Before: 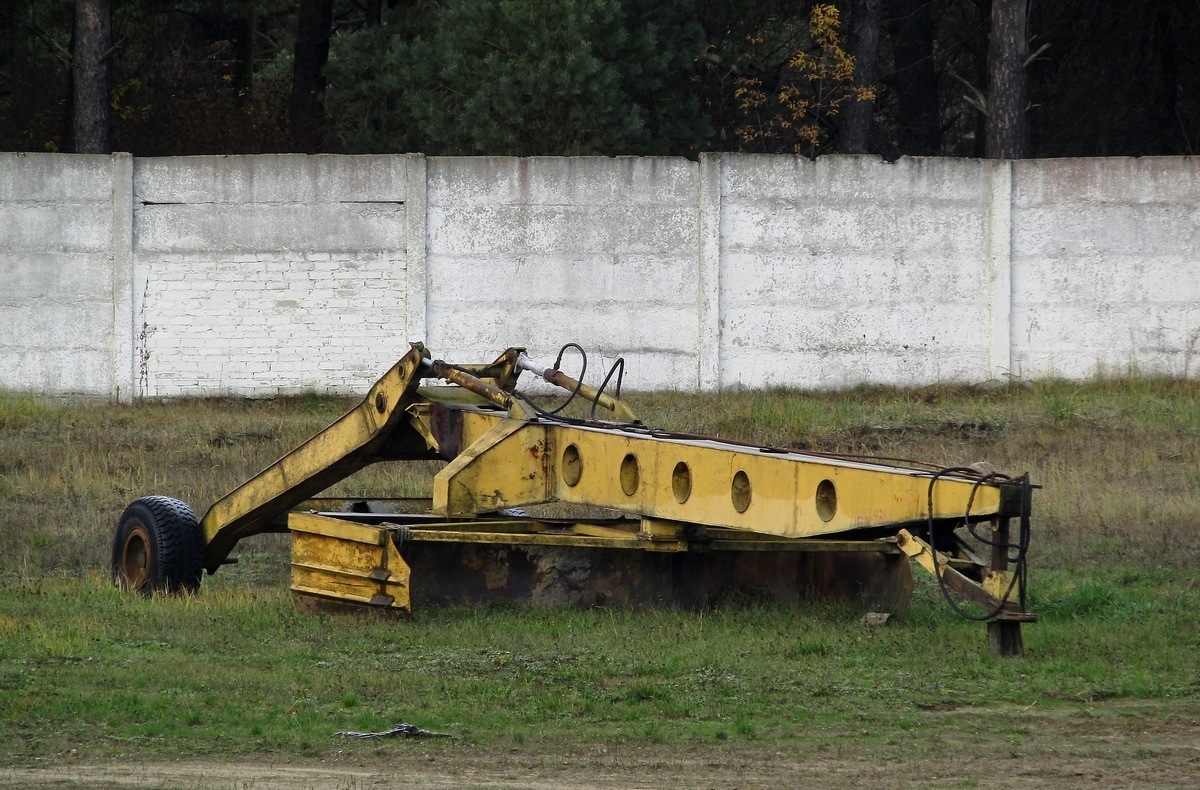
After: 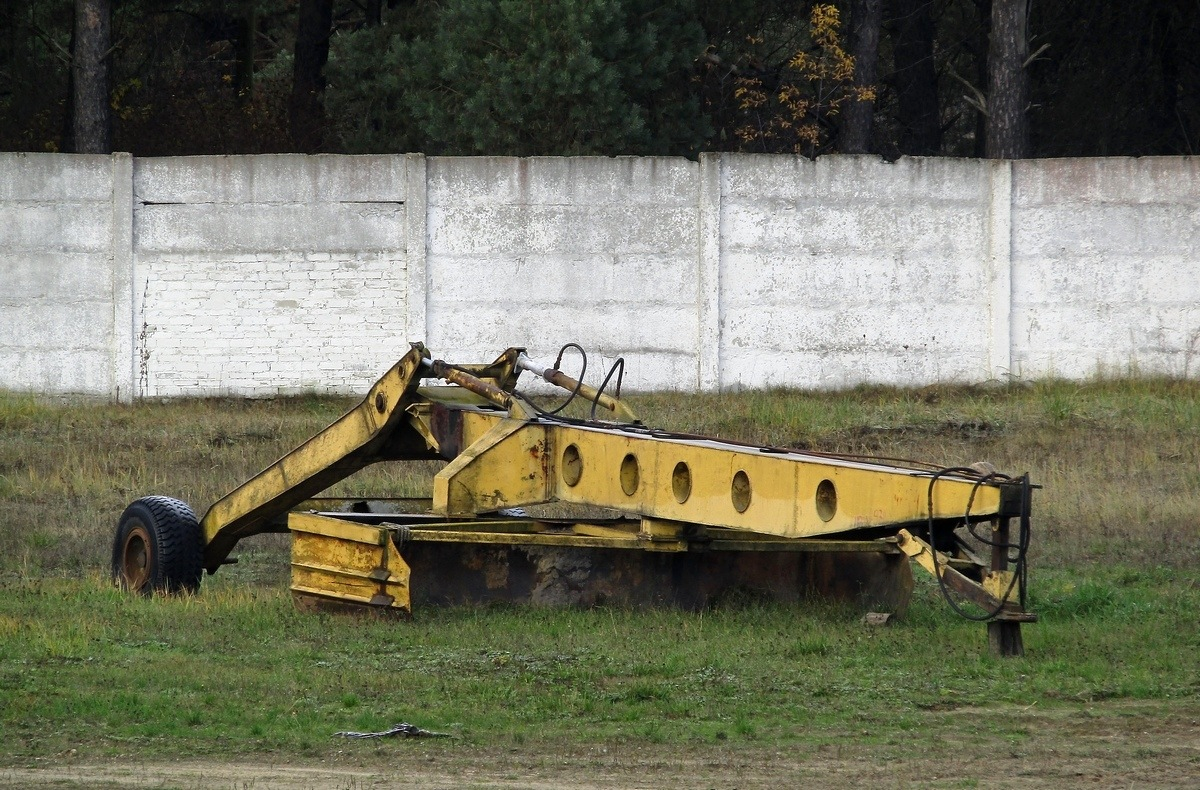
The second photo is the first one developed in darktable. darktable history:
exposure: exposure 0.202 EV, compensate highlight preservation false
tone equalizer: edges refinement/feathering 500, mask exposure compensation -1.57 EV, preserve details no
